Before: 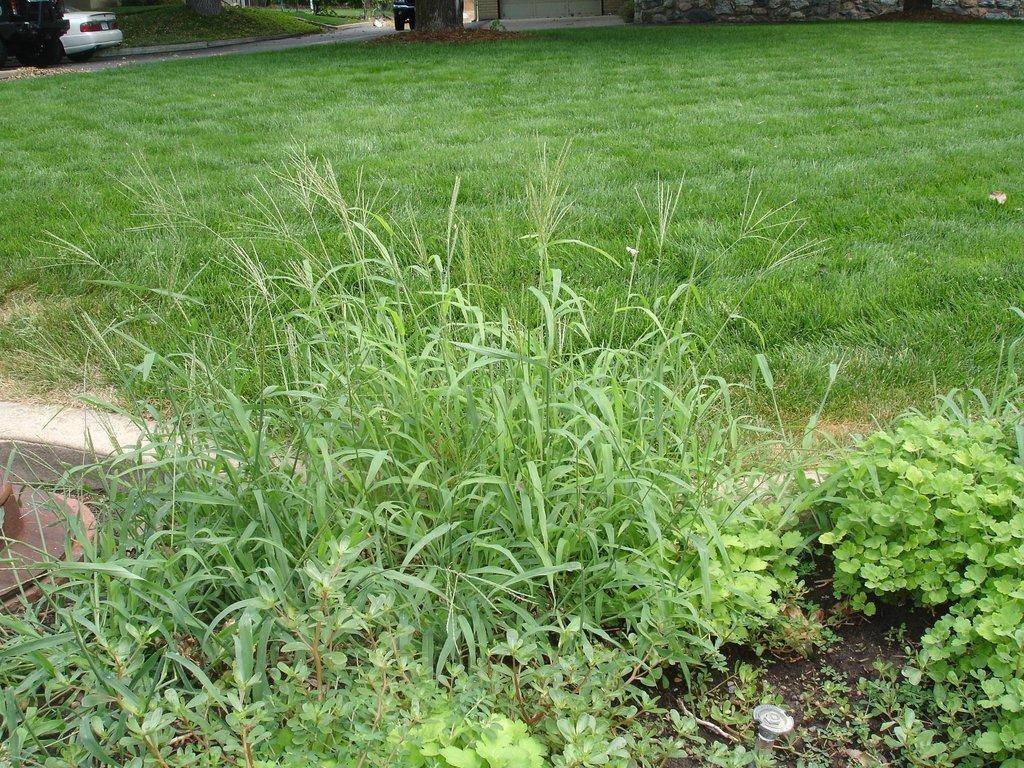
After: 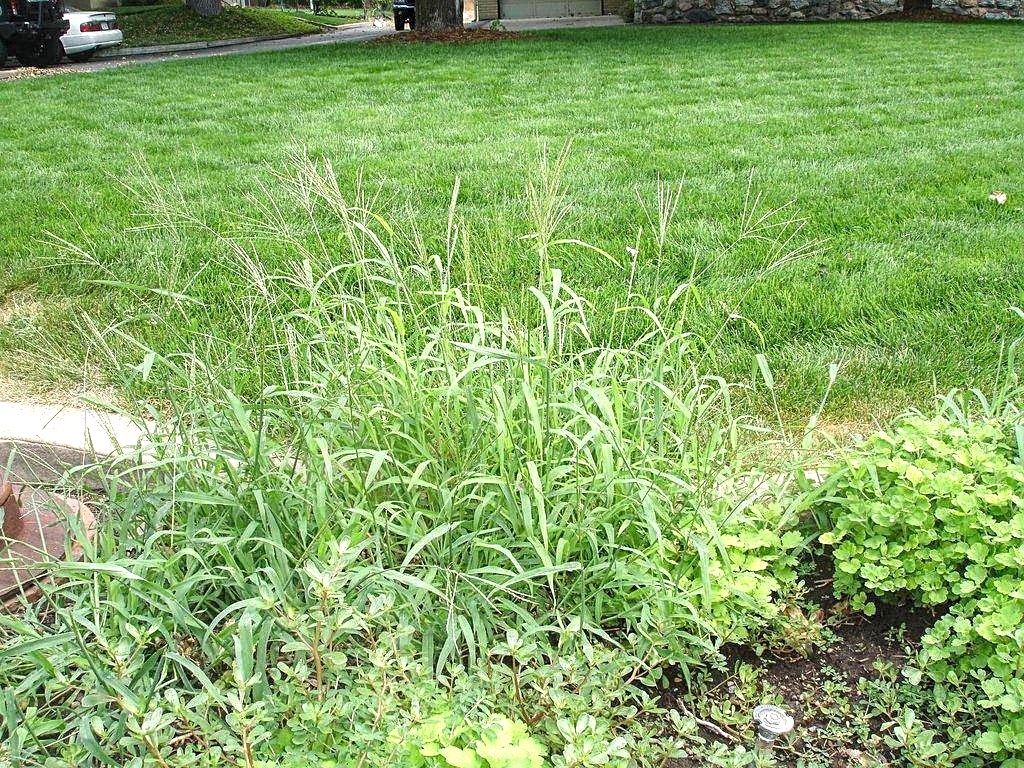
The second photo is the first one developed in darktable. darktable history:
exposure: exposure 0.636 EV, compensate highlight preservation false
sharpen: on, module defaults
local contrast: detail 130%
